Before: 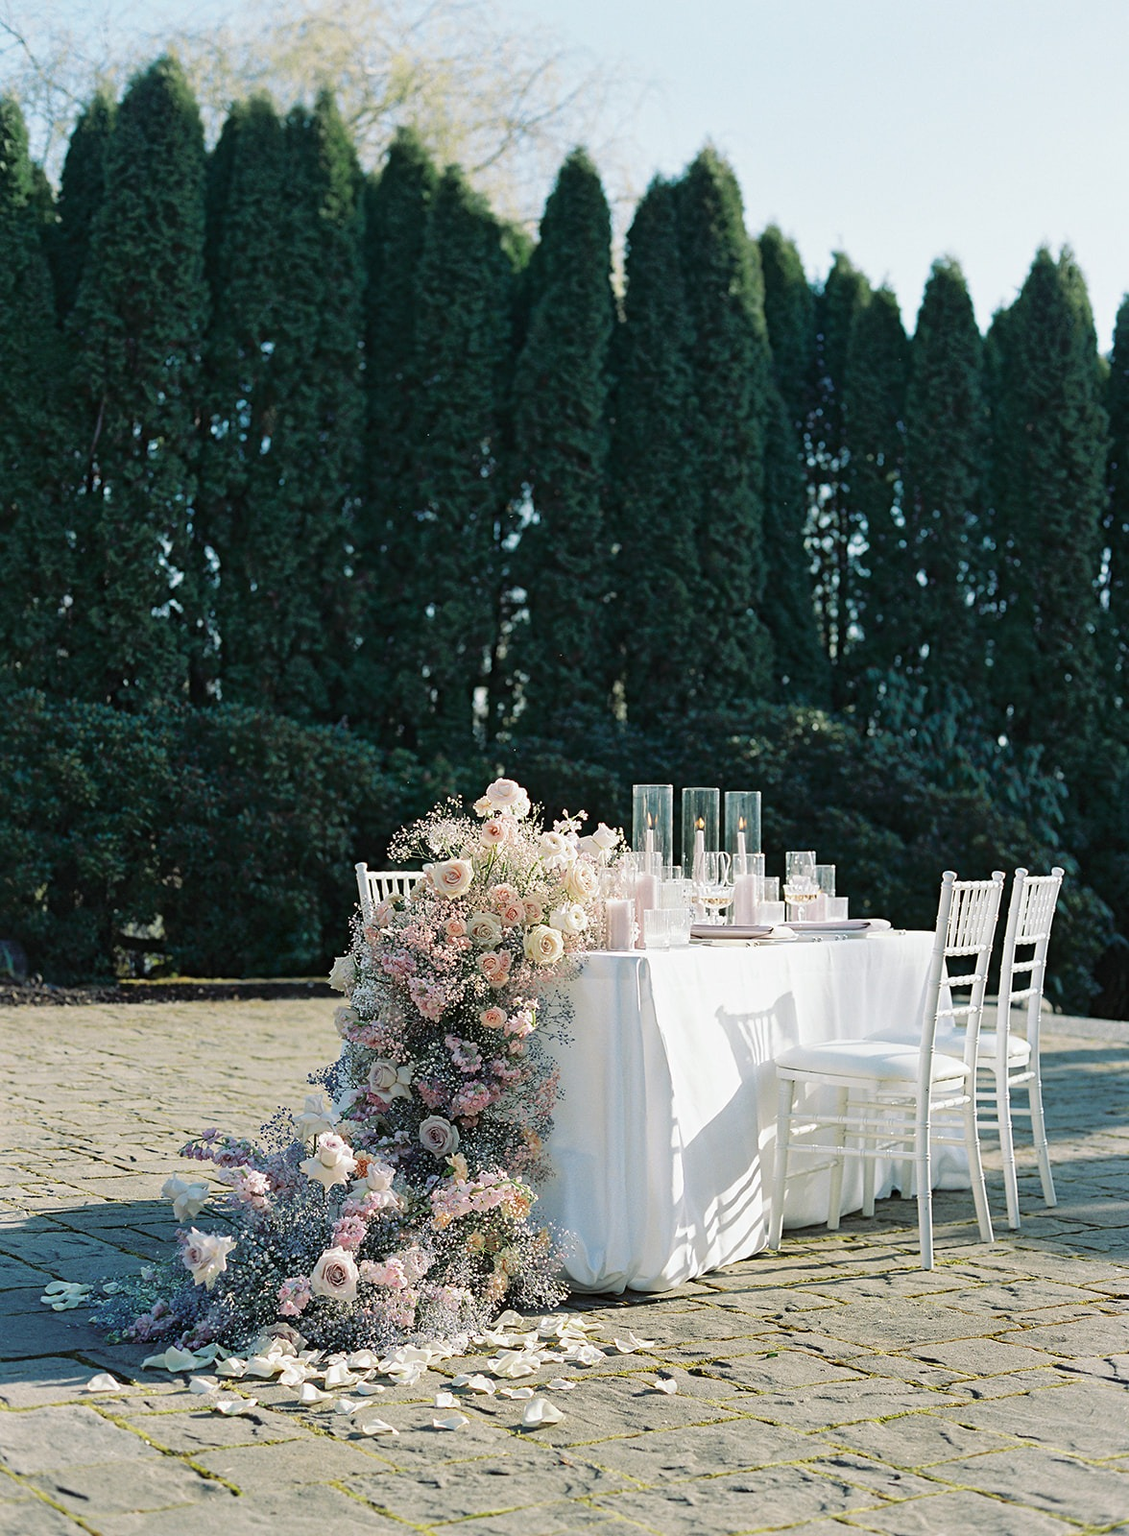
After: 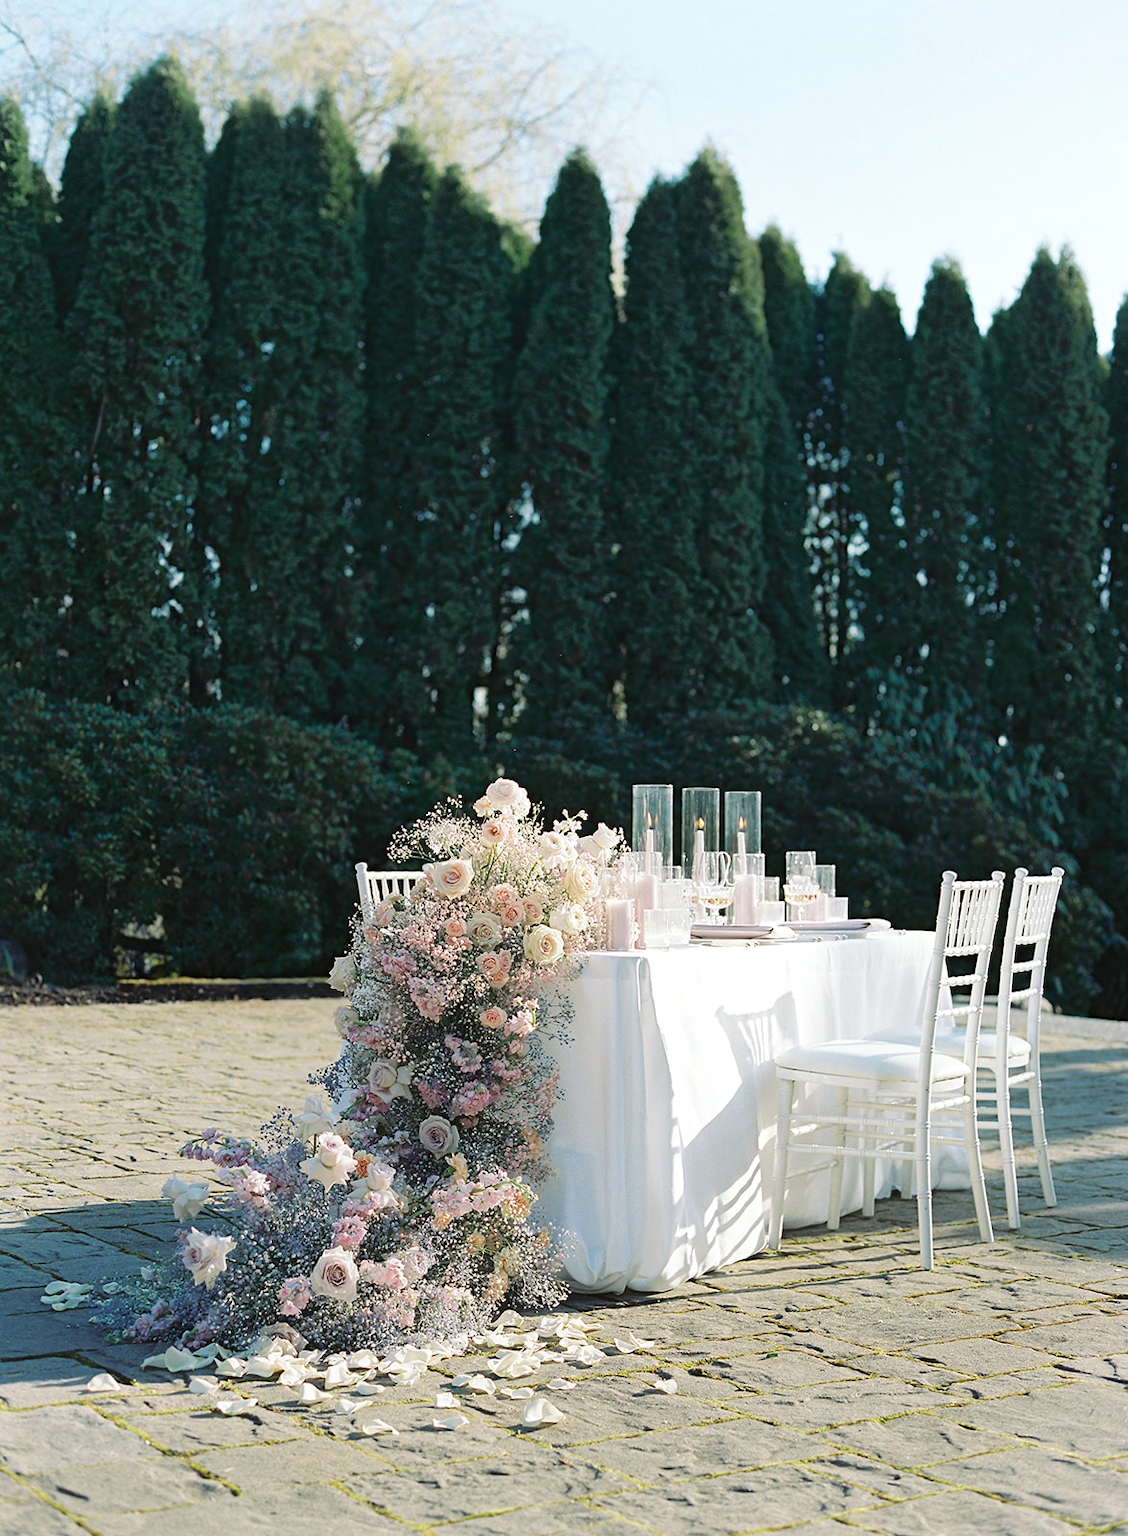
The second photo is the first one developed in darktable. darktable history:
contrast equalizer: octaves 7, y [[0.6 ×6], [0.55 ×6], [0 ×6], [0 ×6], [0 ×6]], mix -0.306
exposure: exposure 0.201 EV, compensate highlight preservation false
